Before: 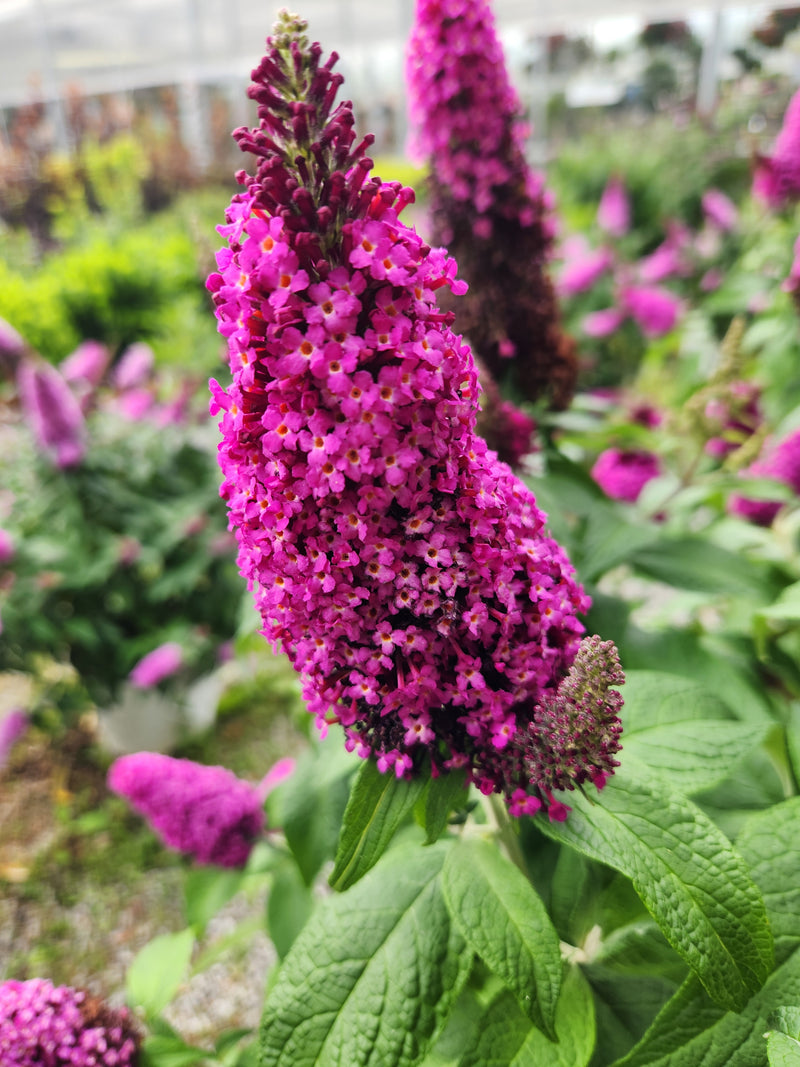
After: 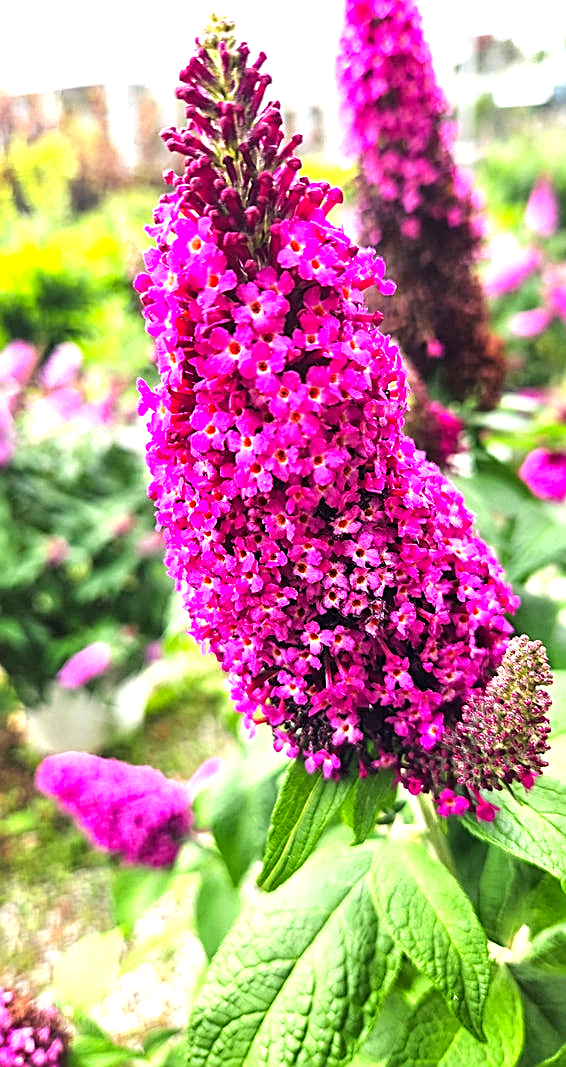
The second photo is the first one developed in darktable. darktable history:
exposure: black level correction 0, exposure 1.2 EV, compensate highlight preservation false
crop and rotate: left 9.061%, right 20.142%
color balance rgb: on, module defaults
local contrast: highlights 100%, shadows 100%, detail 120%, midtone range 0.2
contrast brightness saturation: contrast 0.04, saturation 0.16
sharpen: amount 1
